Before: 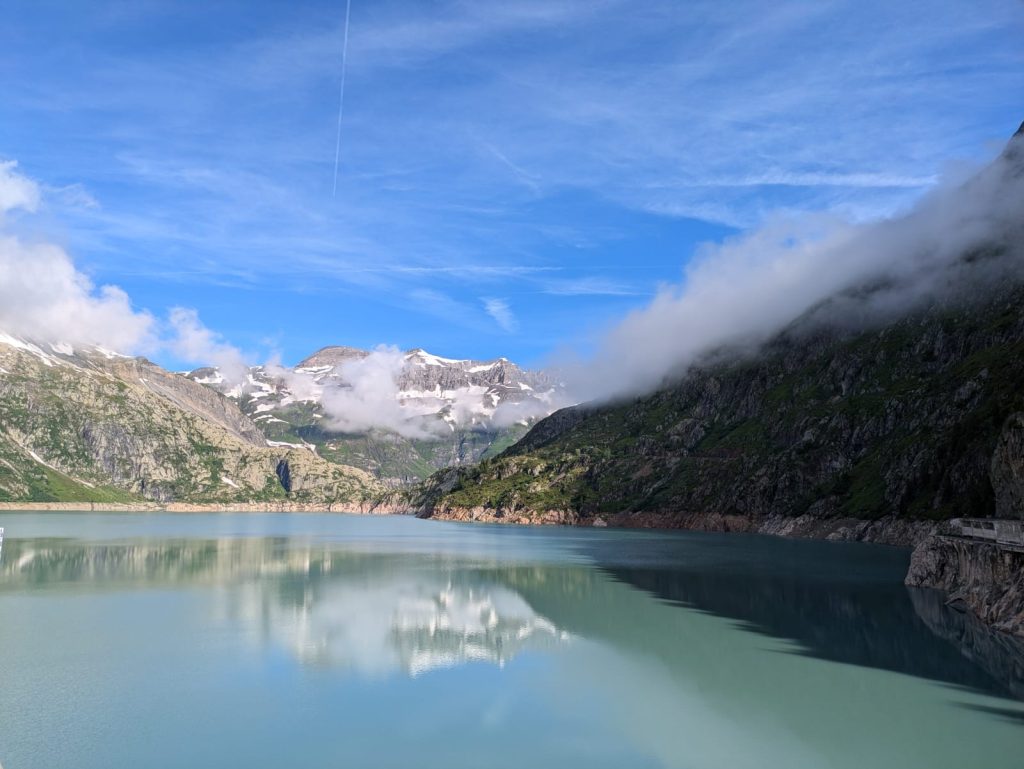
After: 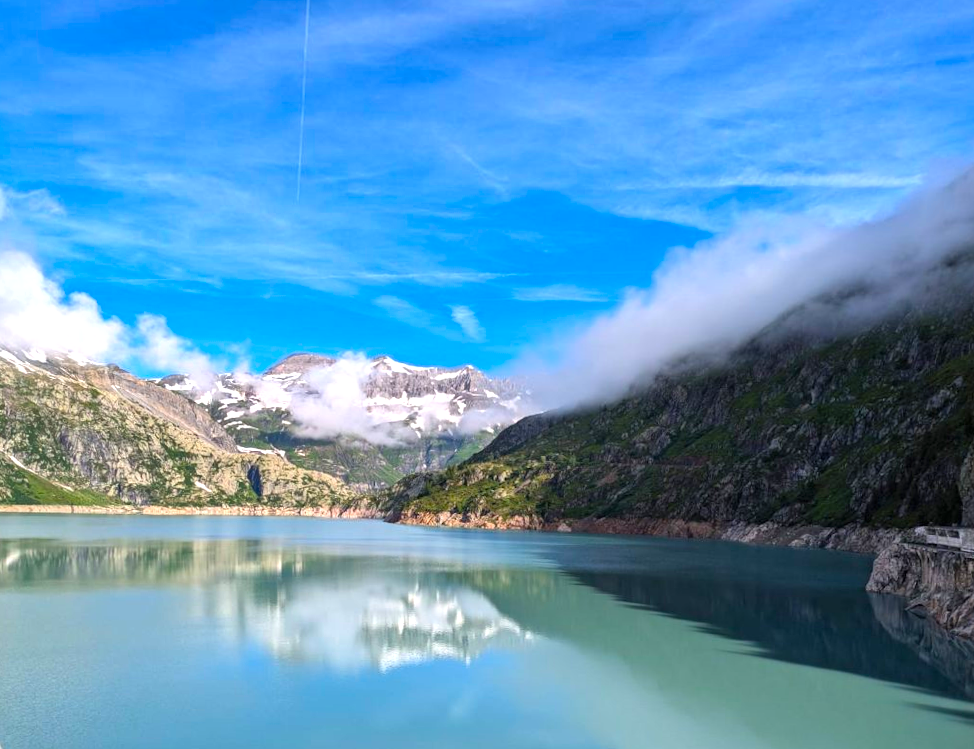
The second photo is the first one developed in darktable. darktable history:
shadows and highlights: soften with gaussian
rotate and perspective: rotation 0.074°, lens shift (vertical) 0.096, lens shift (horizontal) -0.041, crop left 0.043, crop right 0.952, crop top 0.024, crop bottom 0.979
color balance rgb: perceptual saturation grading › global saturation 25%, global vibrance 20%
exposure: black level correction 0, exposure 0.5 EV, compensate exposure bias true, compensate highlight preservation false
